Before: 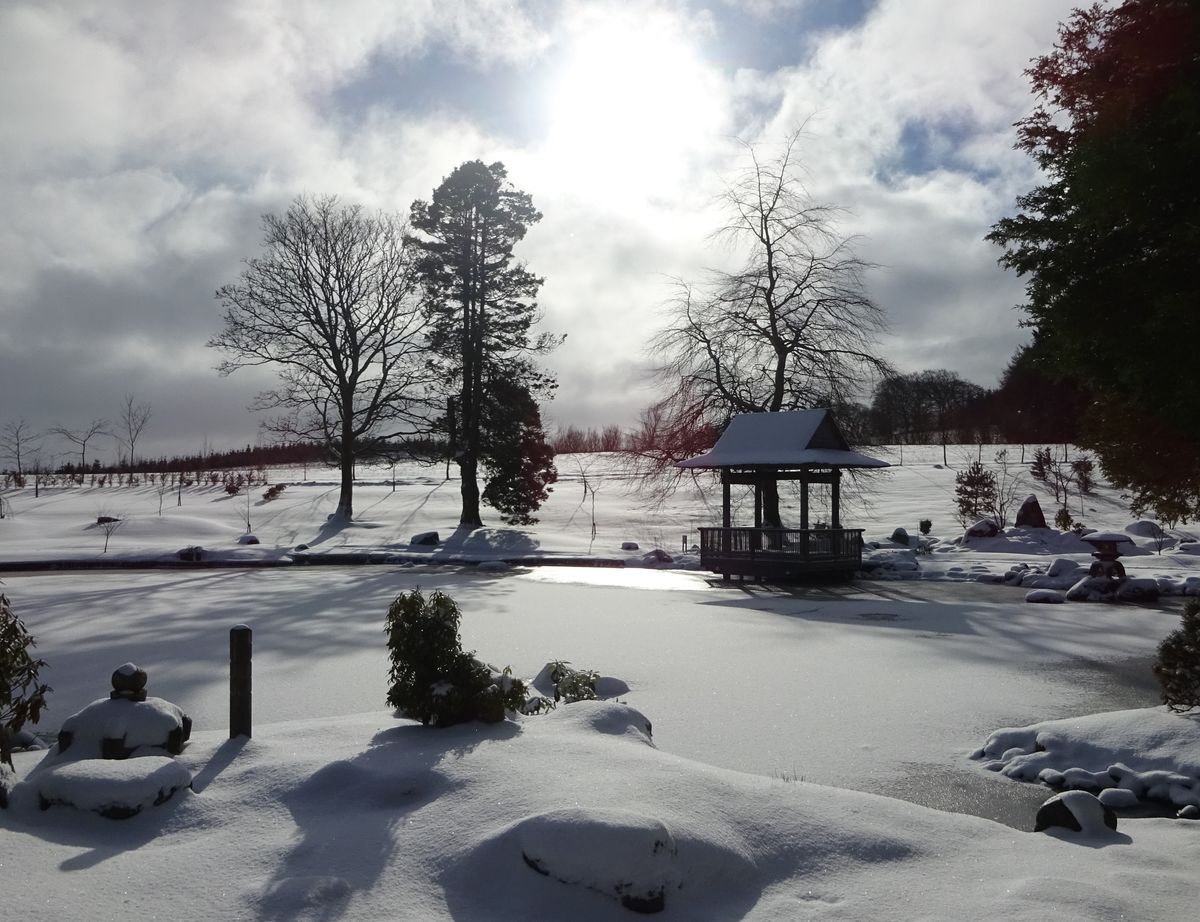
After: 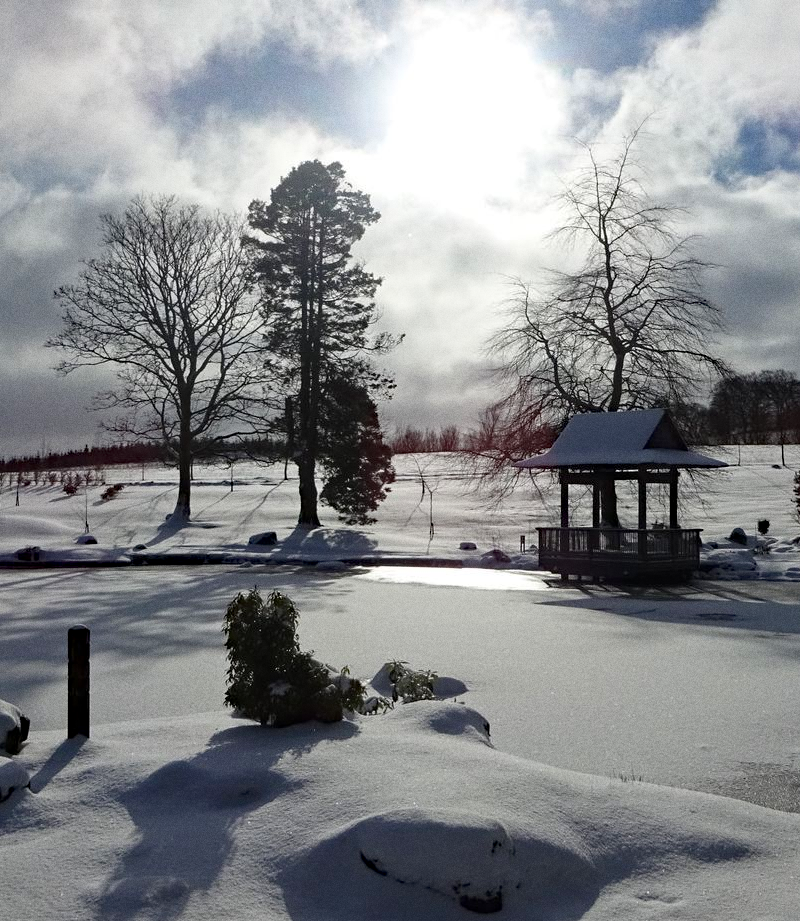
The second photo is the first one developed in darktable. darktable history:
haze removal: strength 0.29, distance 0.25, compatibility mode true, adaptive false
color zones: curves: ch1 [(0.113, 0.438) (0.75, 0.5)]; ch2 [(0.12, 0.526) (0.75, 0.5)]
grain: on, module defaults
crop and rotate: left 13.537%, right 19.796%
